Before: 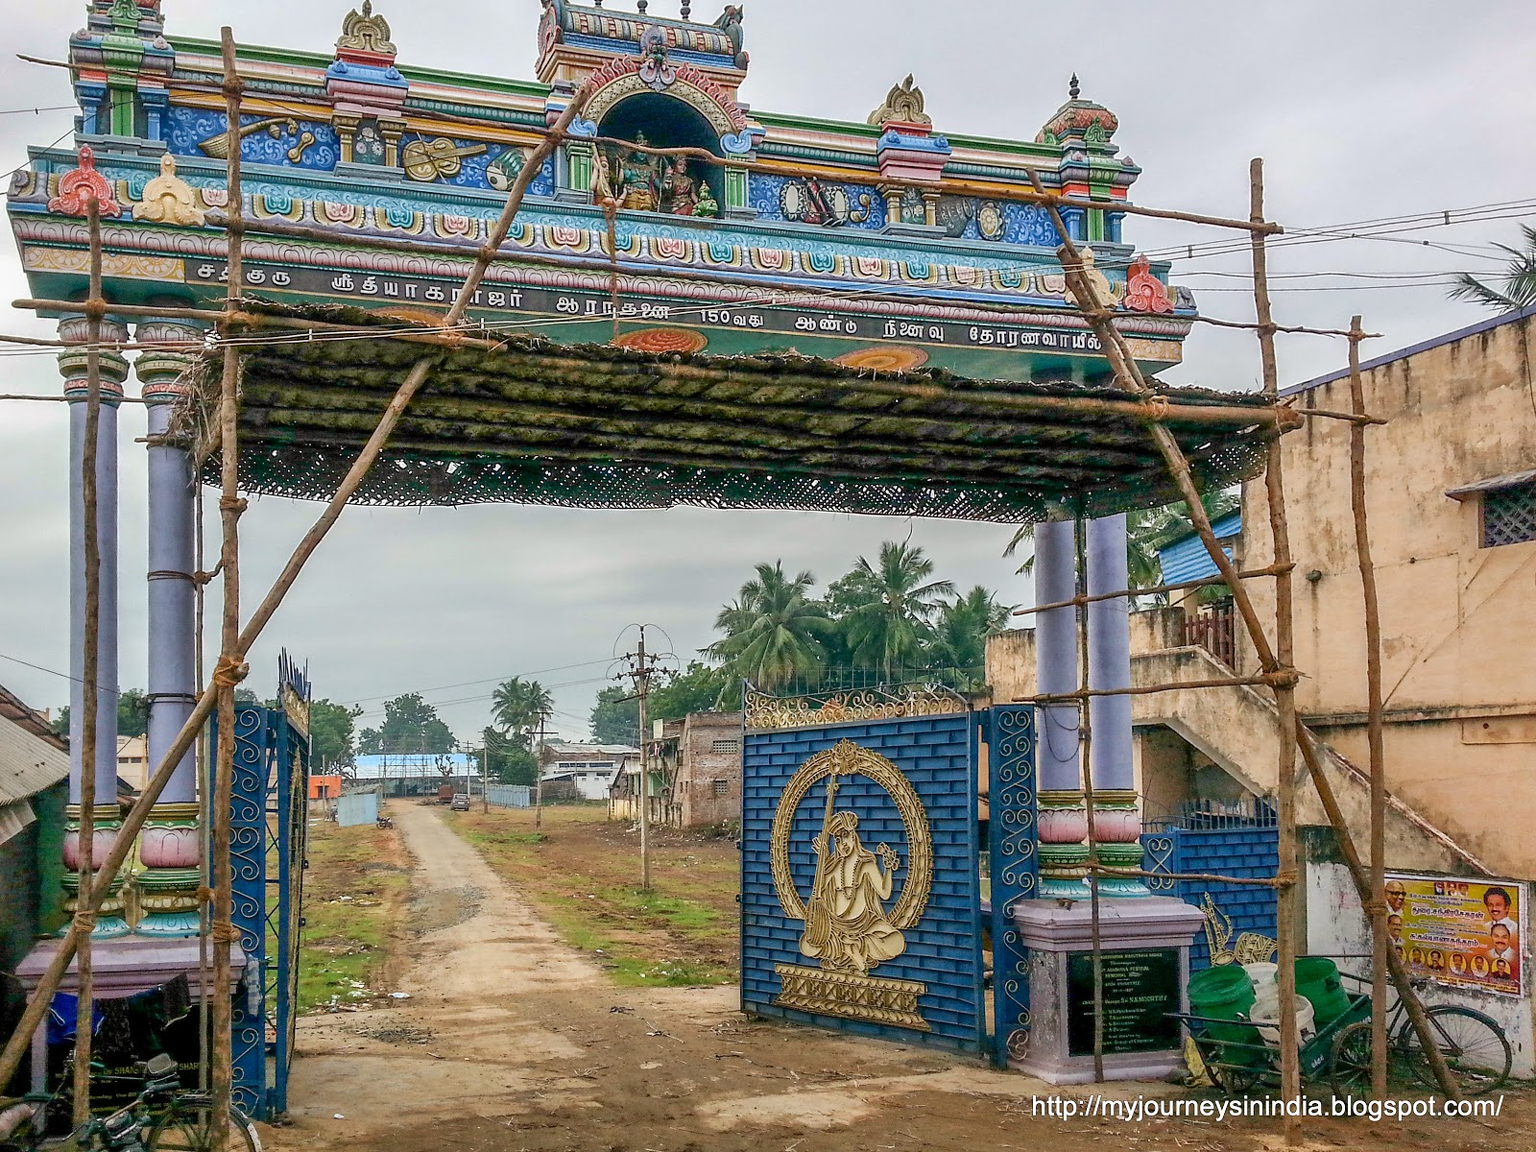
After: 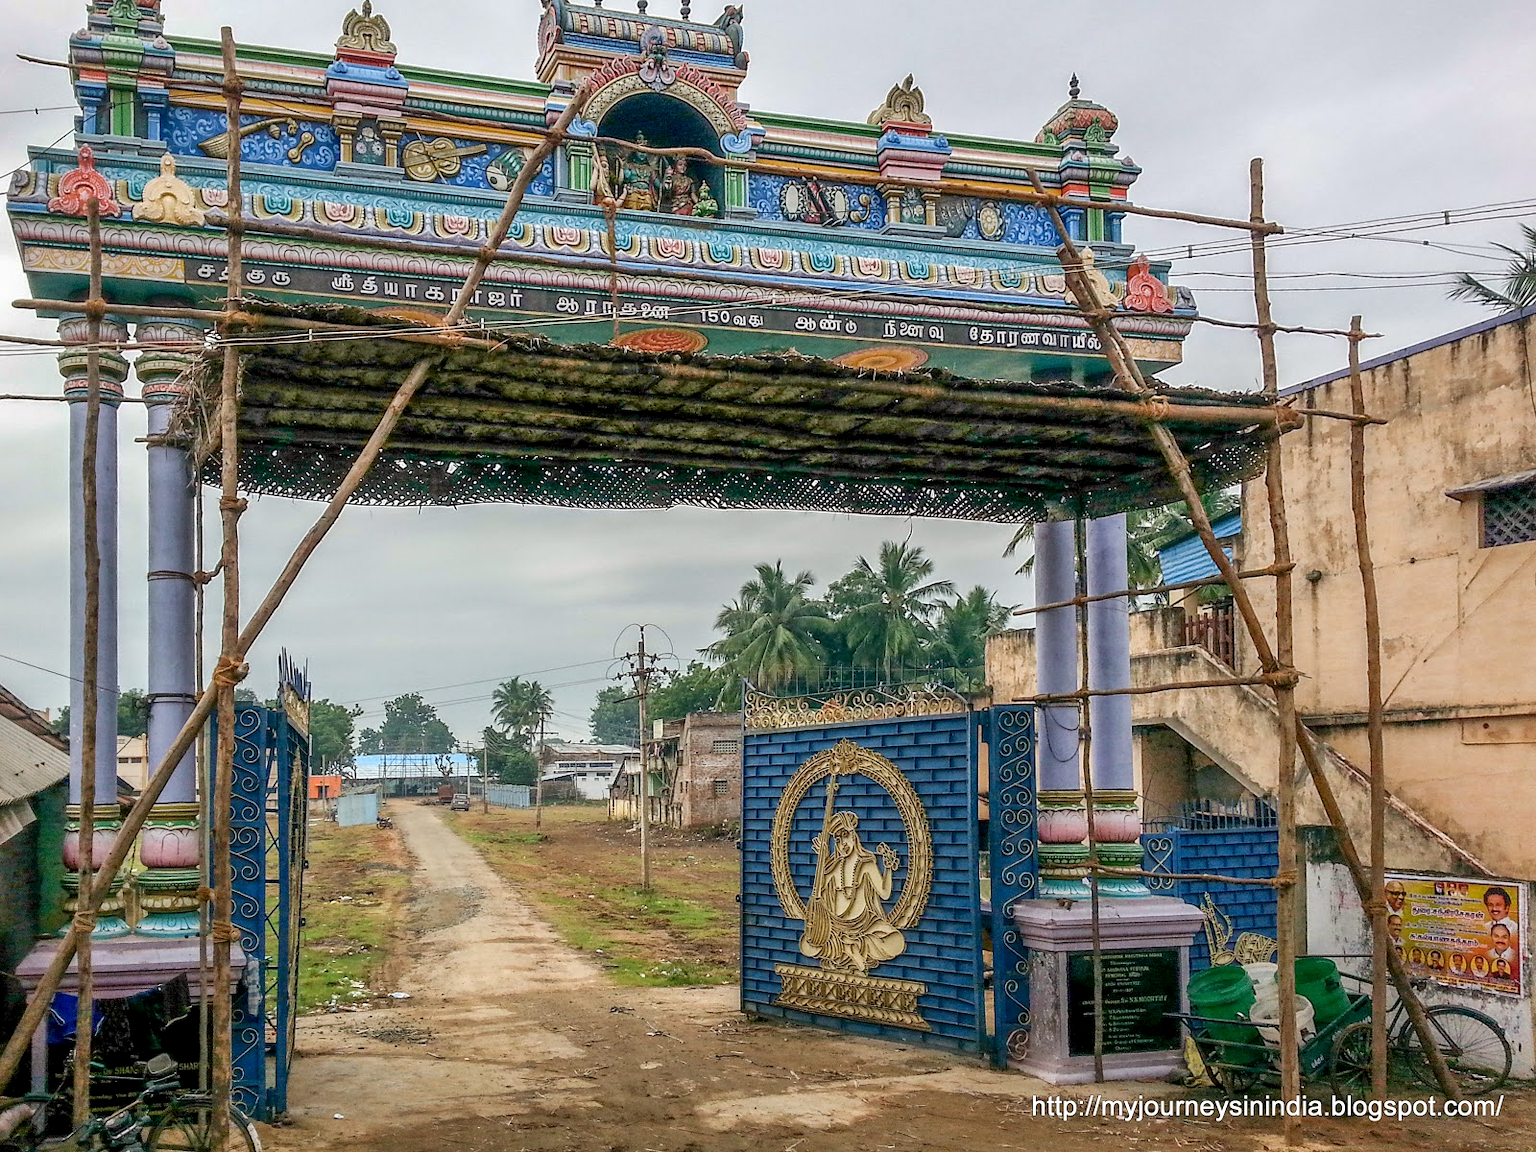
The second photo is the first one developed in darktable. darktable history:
rotate and perspective: automatic cropping off
local contrast: highlights 100%, shadows 100%, detail 120%, midtone range 0.2
